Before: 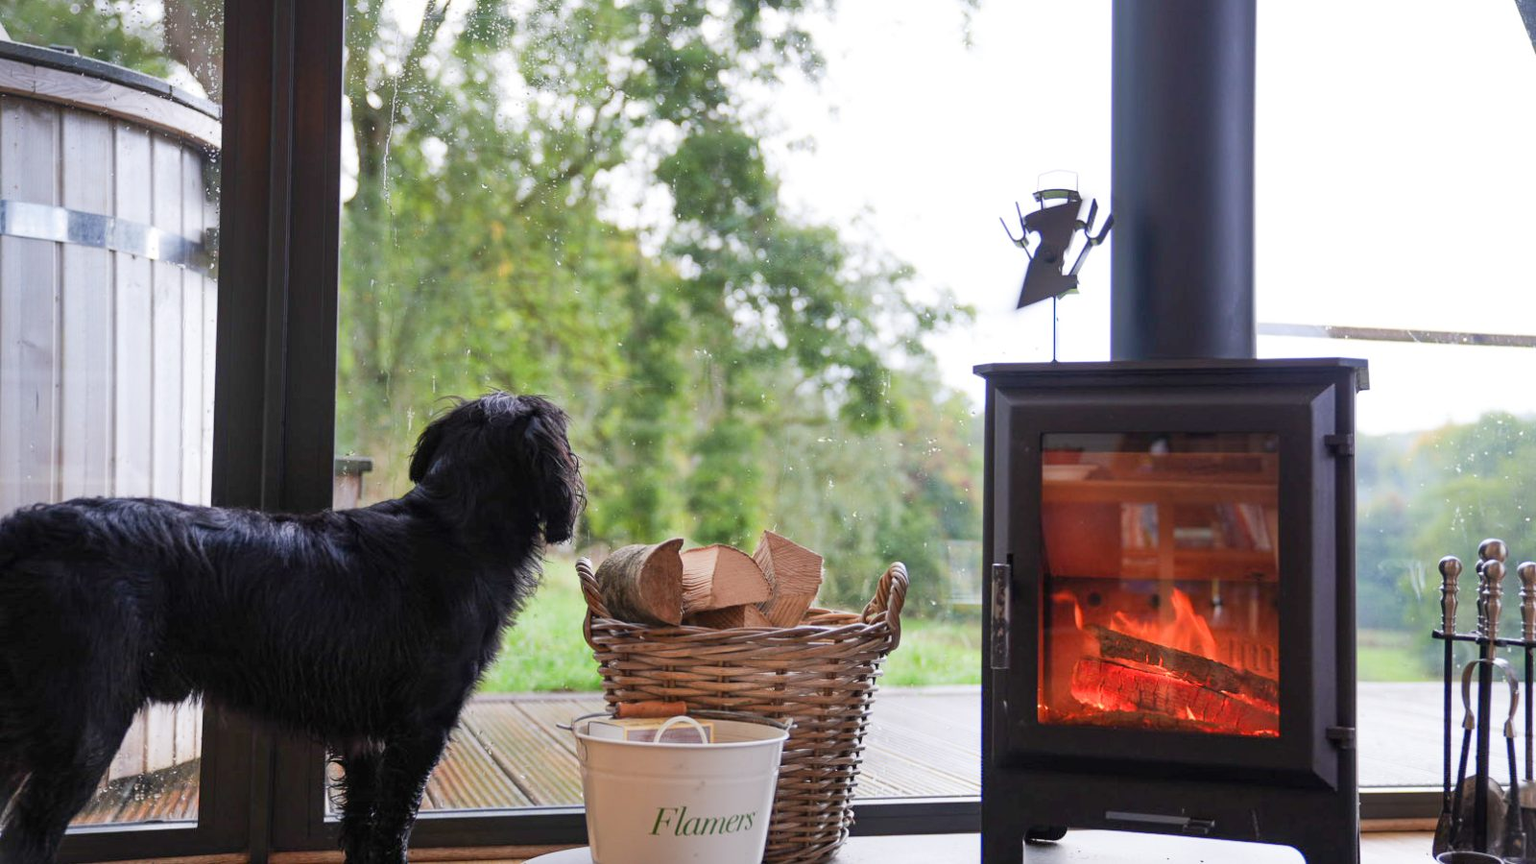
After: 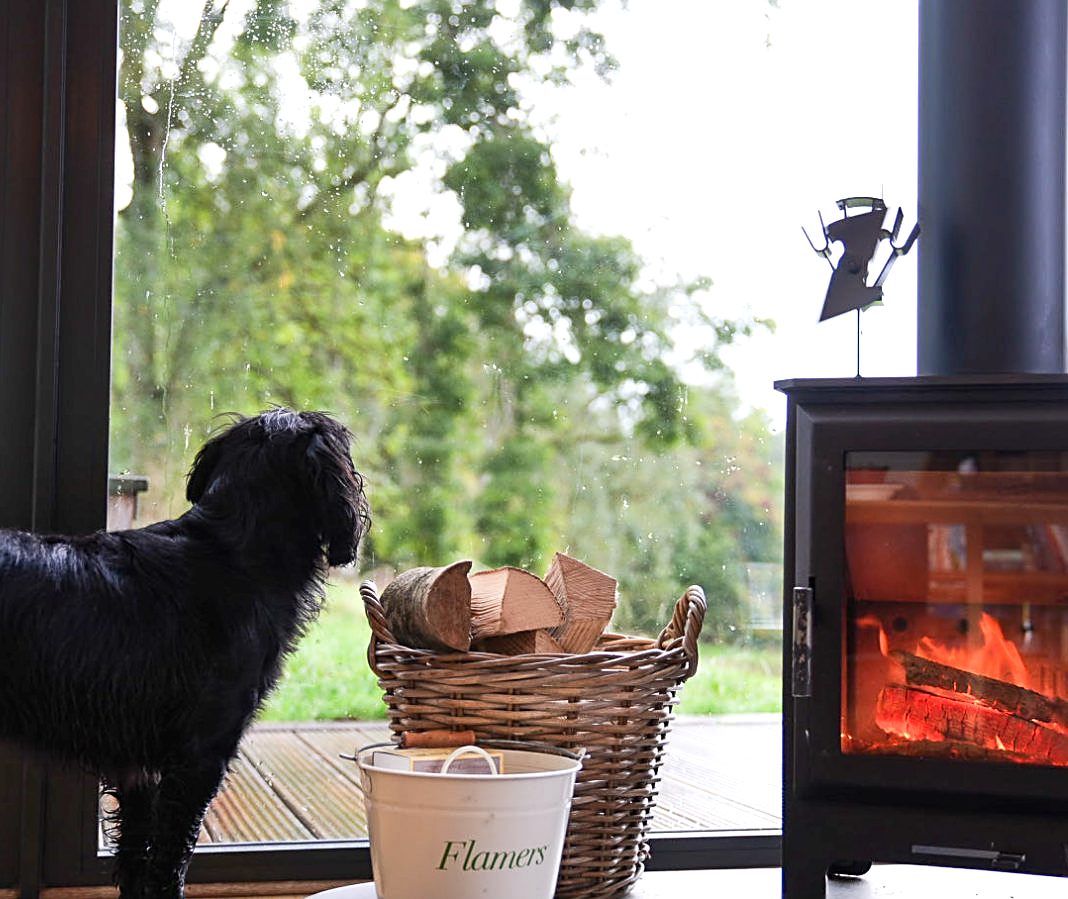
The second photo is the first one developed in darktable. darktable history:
crop and rotate: left 15.095%, right 18.134%
tone equalizer: -8 EV -0.409 EV, -7 EV -0.414 EV, -6 EV -0.359 EV, -5 EV -0.233 EV, -3 EV 0.193 EV, -2 EV 0.351 EV, -1 EV 0.386 EV, +0 EV 0.441 EV, edges refinement/feathering 500, mask exposure compensation -1.57 EV, preserve details no
sharpen: on, module defaults
